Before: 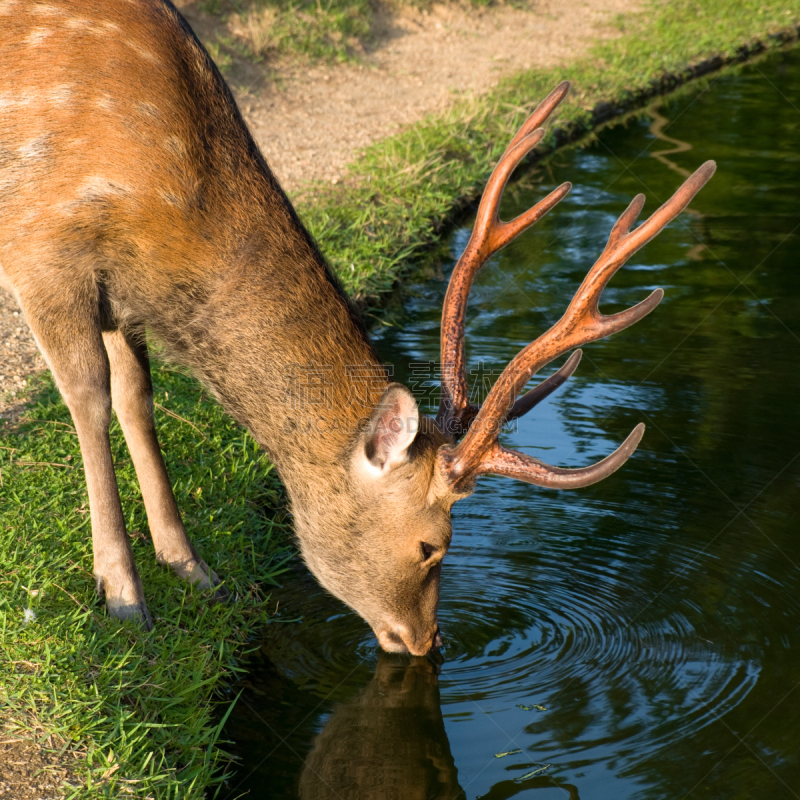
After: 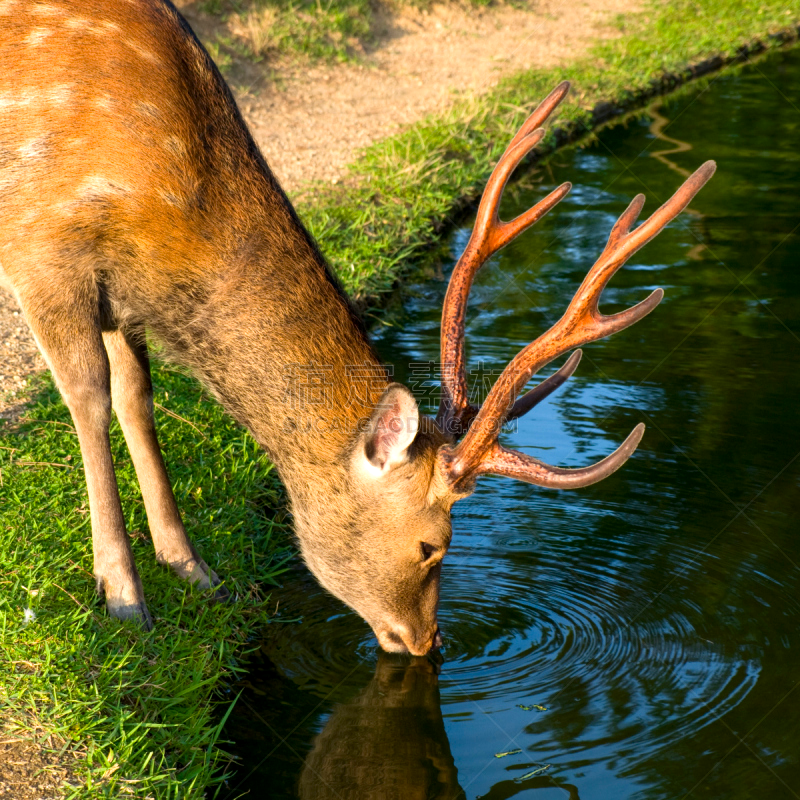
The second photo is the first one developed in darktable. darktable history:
contrast brightness saturation: contrast 0.09, saturation 0.28
exposure: exposure 0.2 EV, compensate highlight preservation false
local contrast: highlights 100%, shadows 100%, detail 120%, midtone range 0.2
